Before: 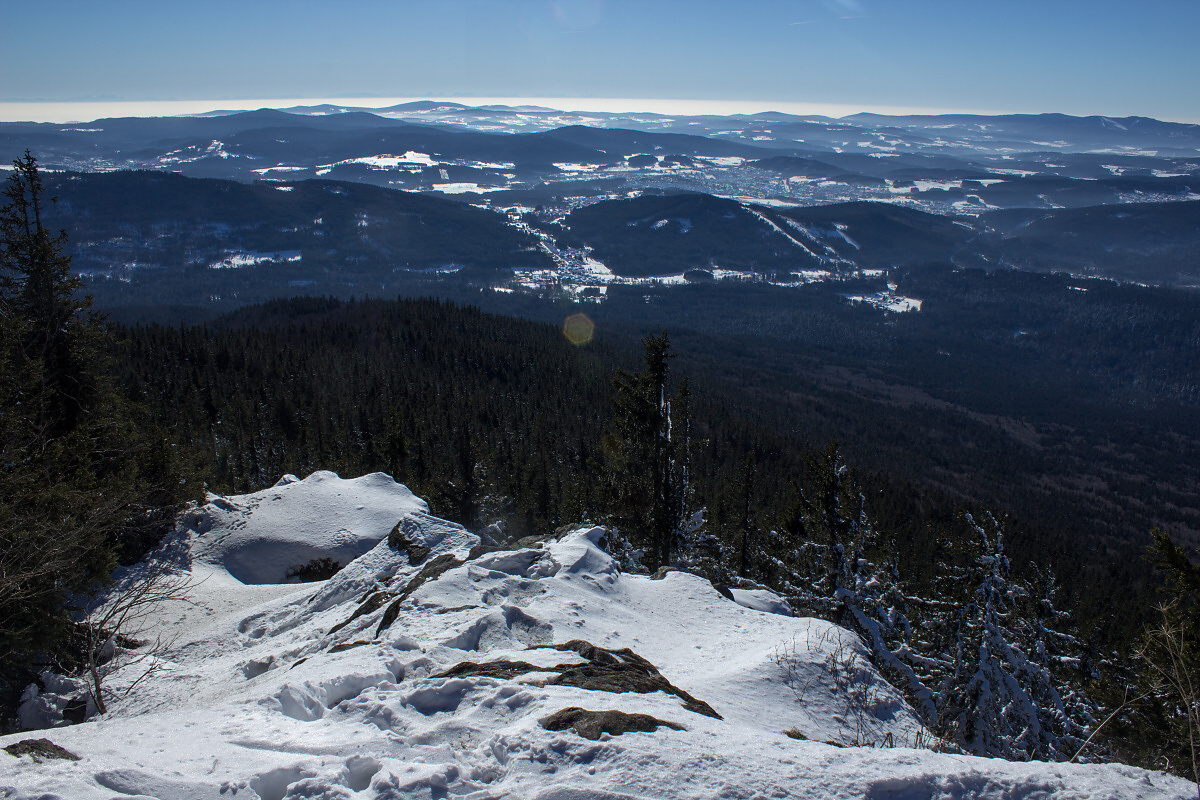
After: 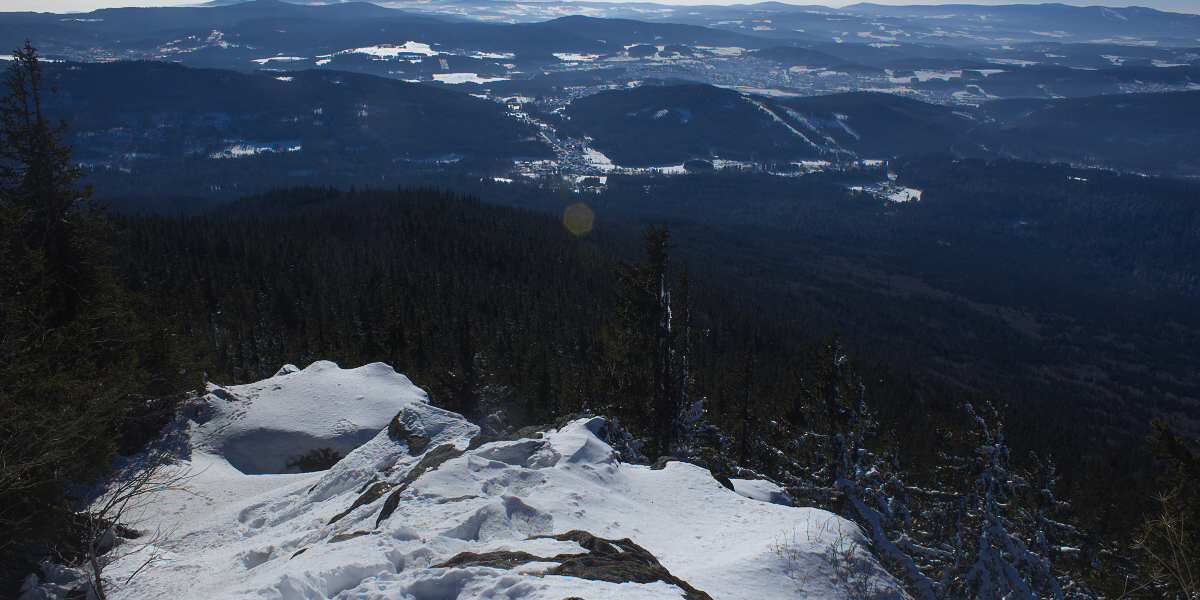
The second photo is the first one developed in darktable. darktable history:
crop: top 13.819%, bottom 11.169%
color contrast: green-magenta contrast 0.8, blue-yellow contrast 1.1, unbound 0
contrast equalizer: octaves 7, y [[0.6 ×6], [0.55 ×6], [0 ×6], [0 ×6], [0 ×6]], mix -1
